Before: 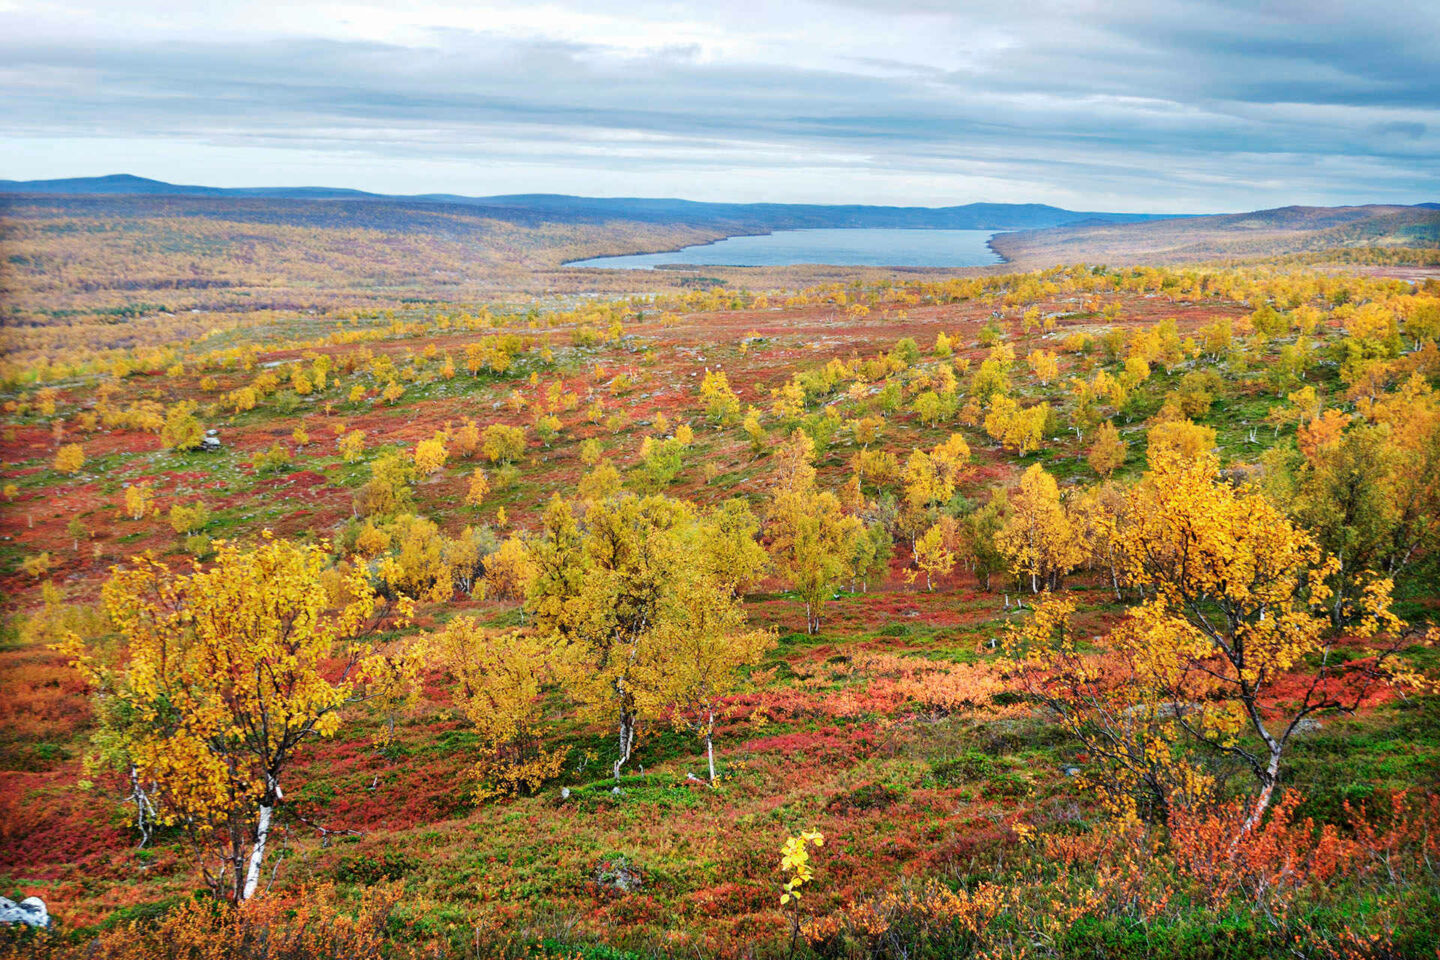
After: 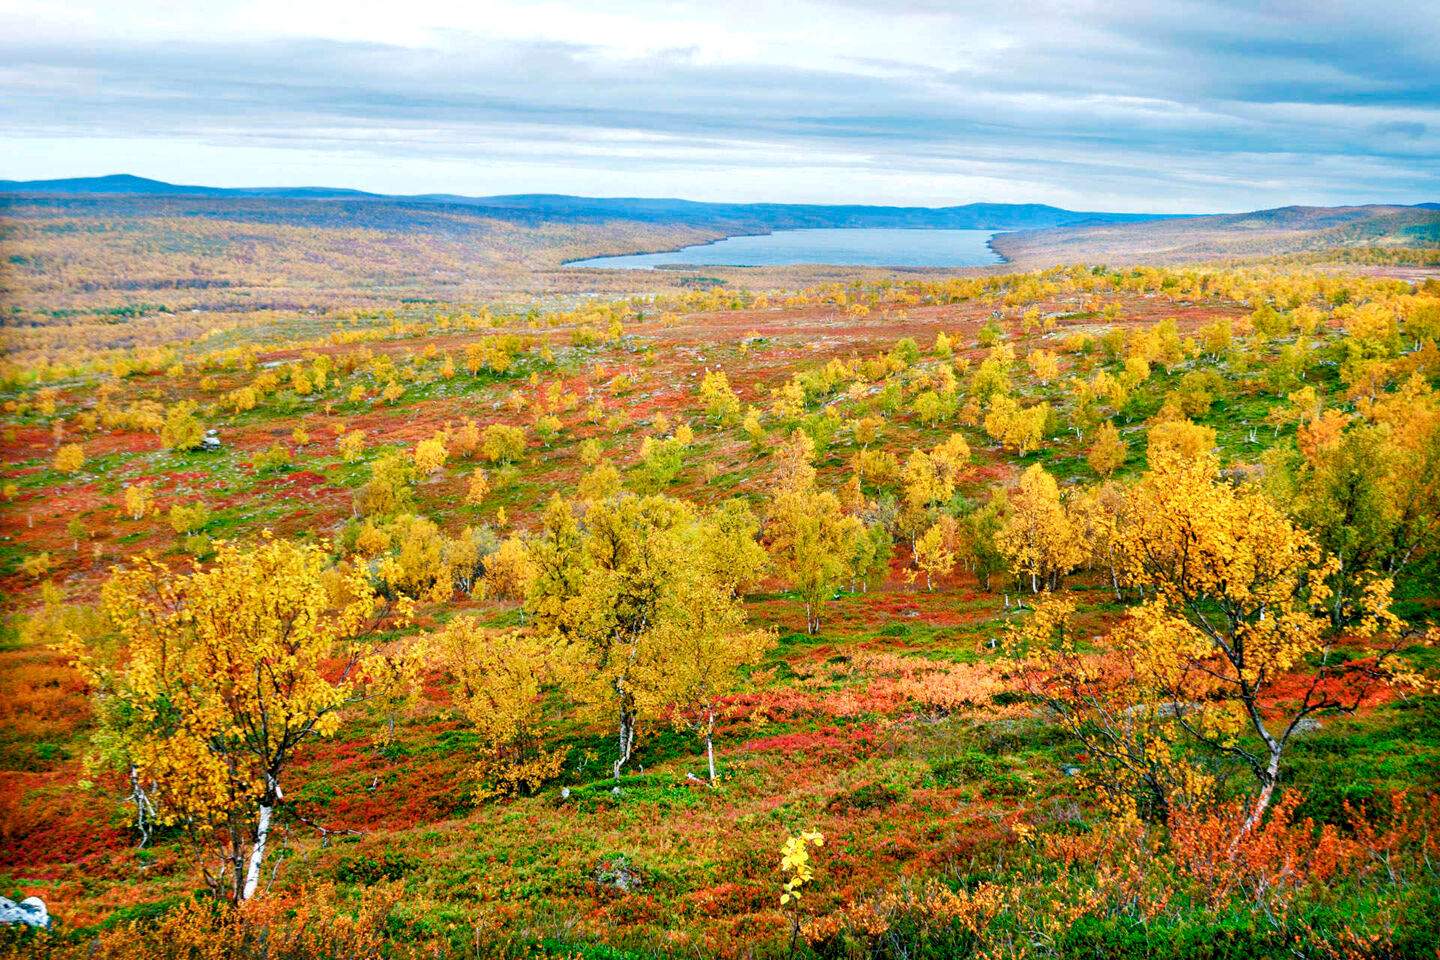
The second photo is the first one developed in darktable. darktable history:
color balance rgb: shadows lift › chroma 11.778%, shadows lift › hue 131.96°, global offset › luminance -0.841%, linear chroma grading › shadows -10.071%, linear chroma grading › global chroma 19.776%, perceptual saturation grading › global saturation 0.575%, perceptual saturation grading › highlights -25.331%, perceptual saturation grading › shadows 29.511%, perceptual brilliance grading › global brilliance 10.556%, contrast -10.162%
